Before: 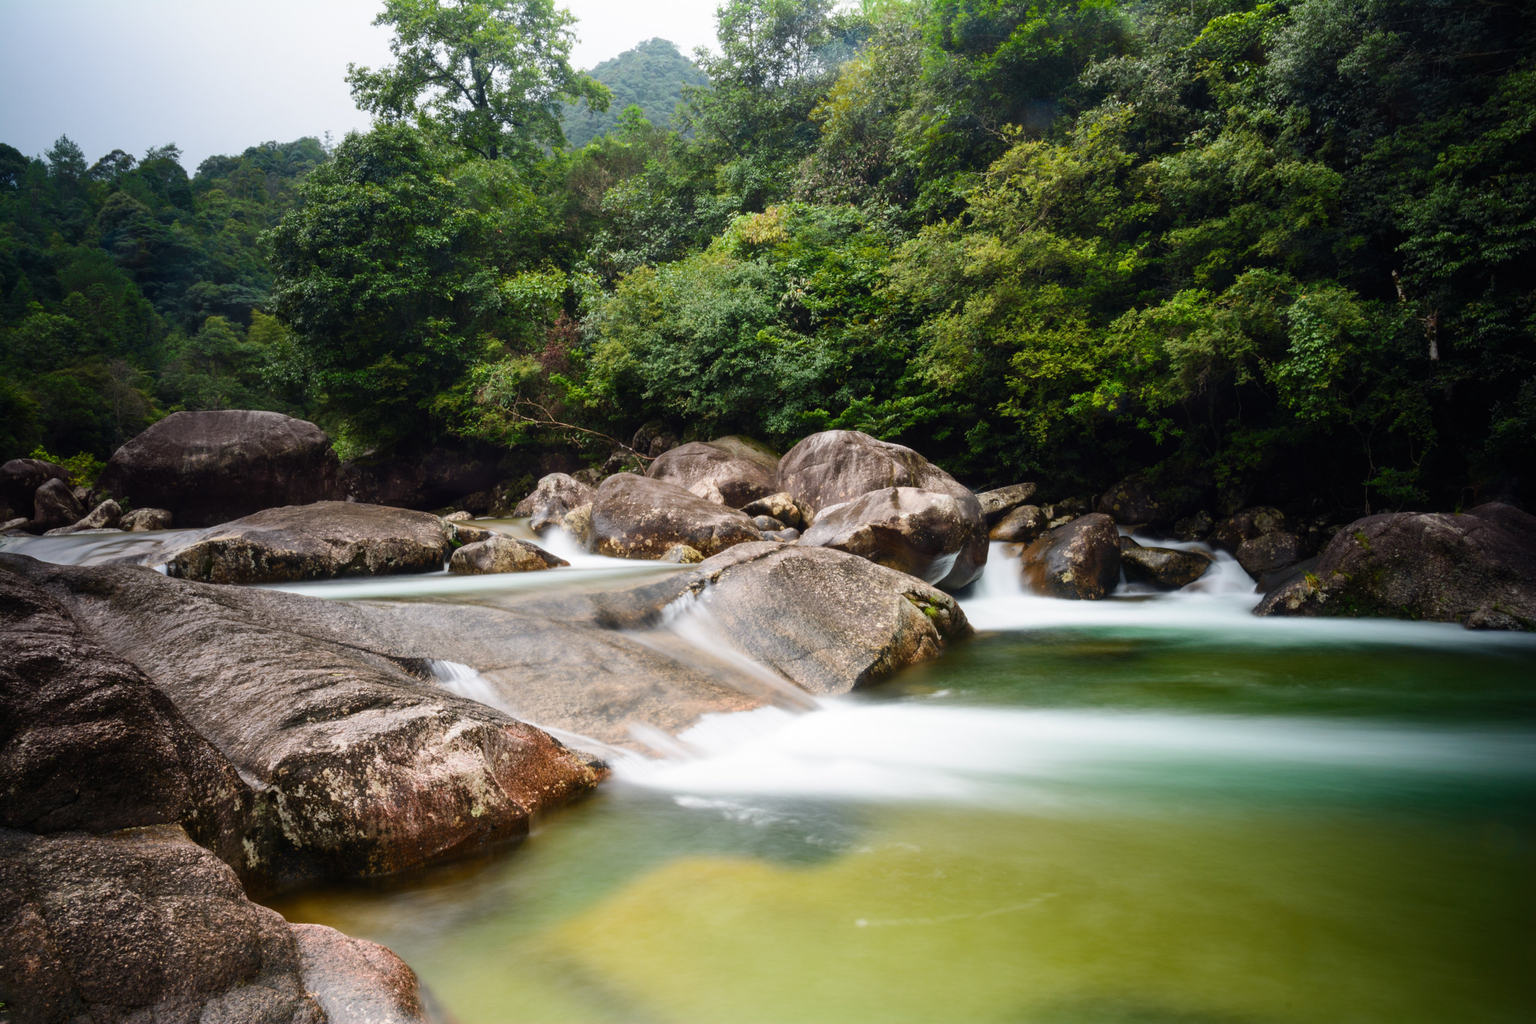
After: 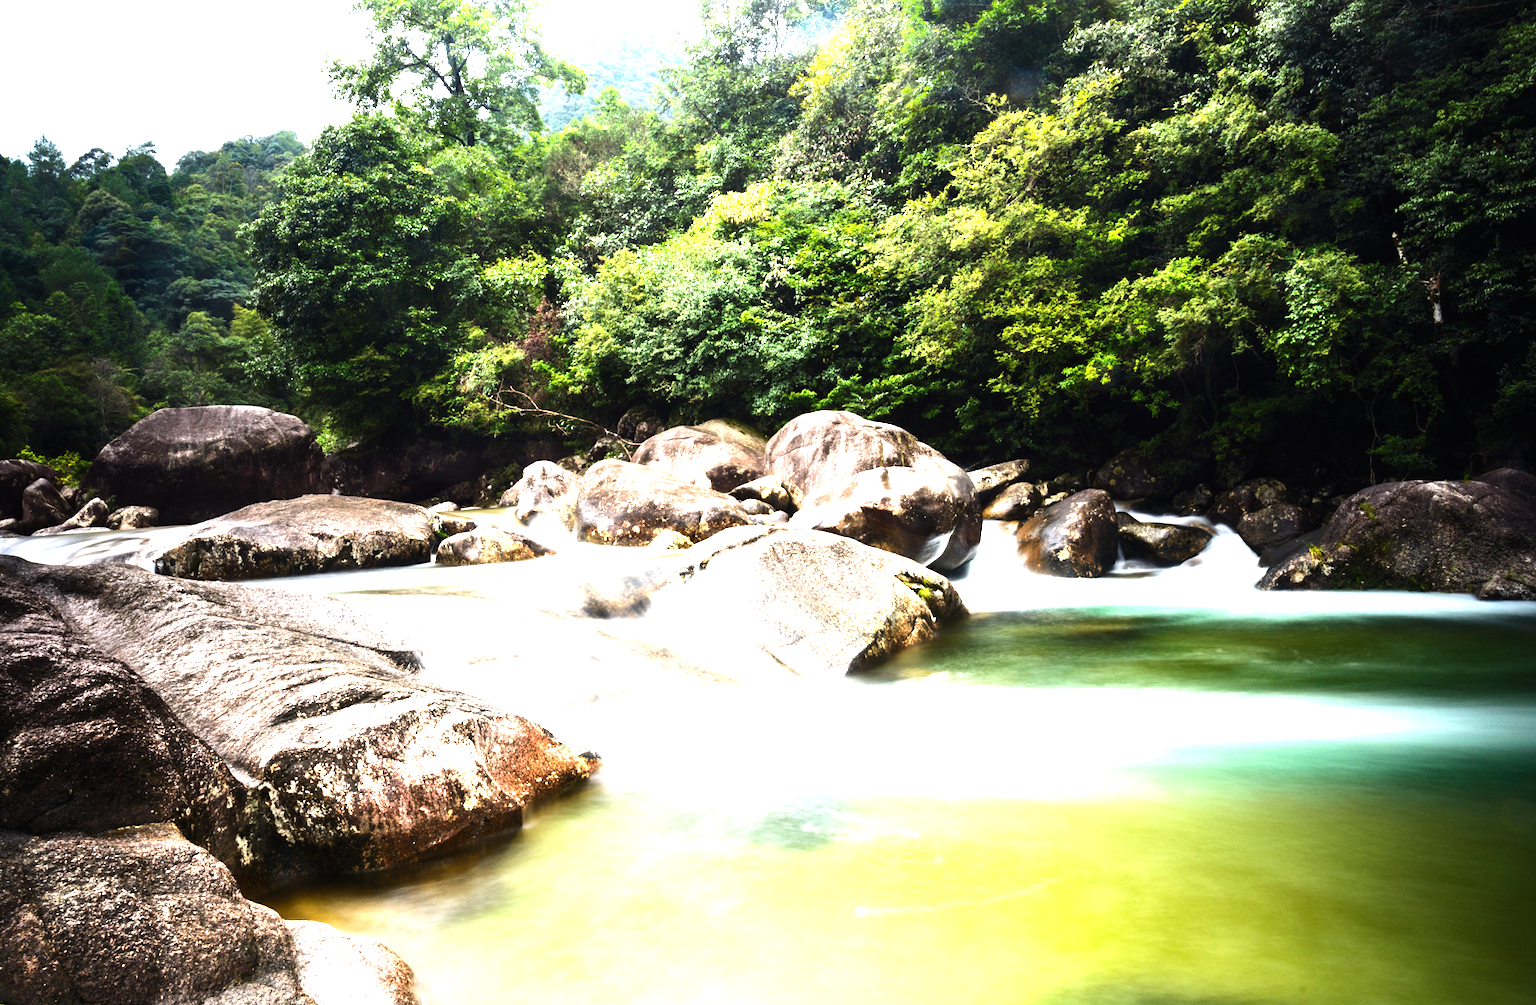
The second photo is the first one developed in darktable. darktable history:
tone equalizer: -8 EV -1.08 EV, -7 EV -1.01 EV, -6 EV -0.867 EV, -5 EV -0.578 EV, -3 EV 0.578 EV, -2 EV 0.867 EV, -1 EV 1.01 EV, +0 EV 1.08 EV, edges refinement/feathering 500, mask exposure compensation -1.57 EV, preserve details no
rotate and perspective: rotation -1.32°, lens shift (horizontal) -0.031, crop left 0.015, crop right 0.985, crop top 0.047, crop bottom 0.982
exposure: black level correction 0, exposure 1.2 EV, compensate exposure bias true, compensate highlight preservation false
